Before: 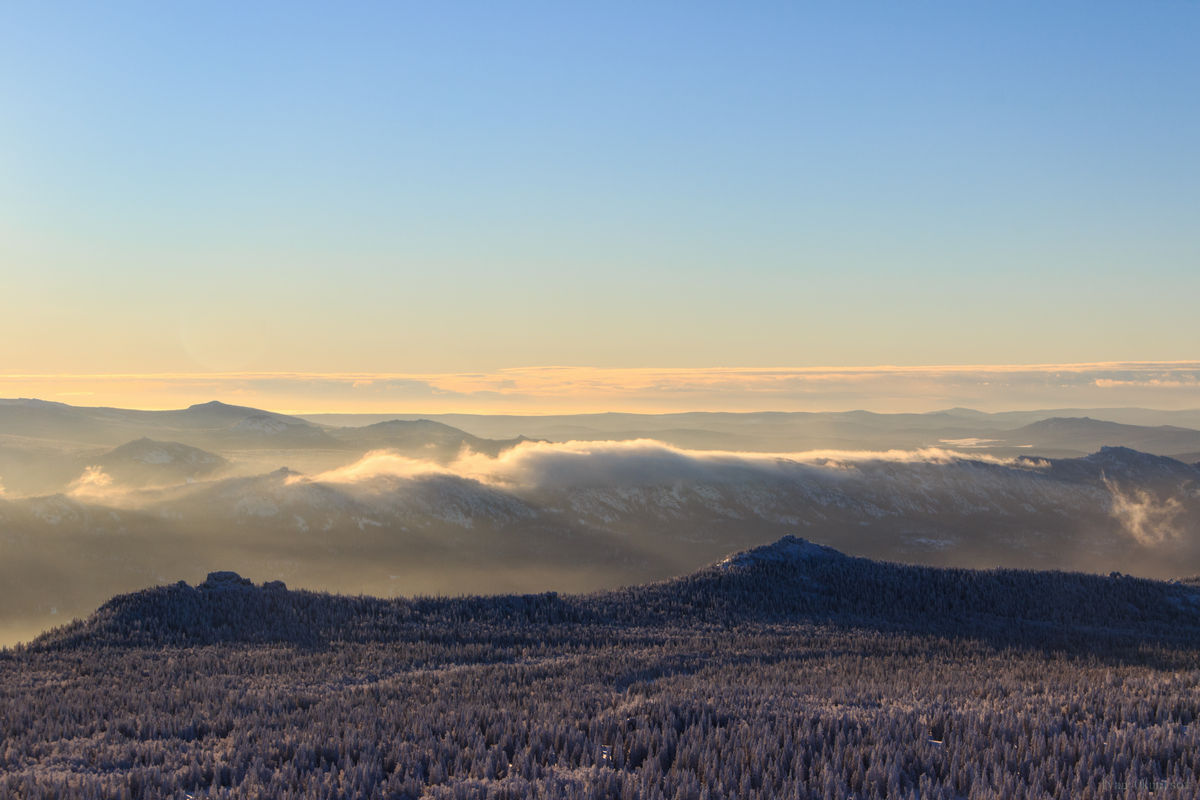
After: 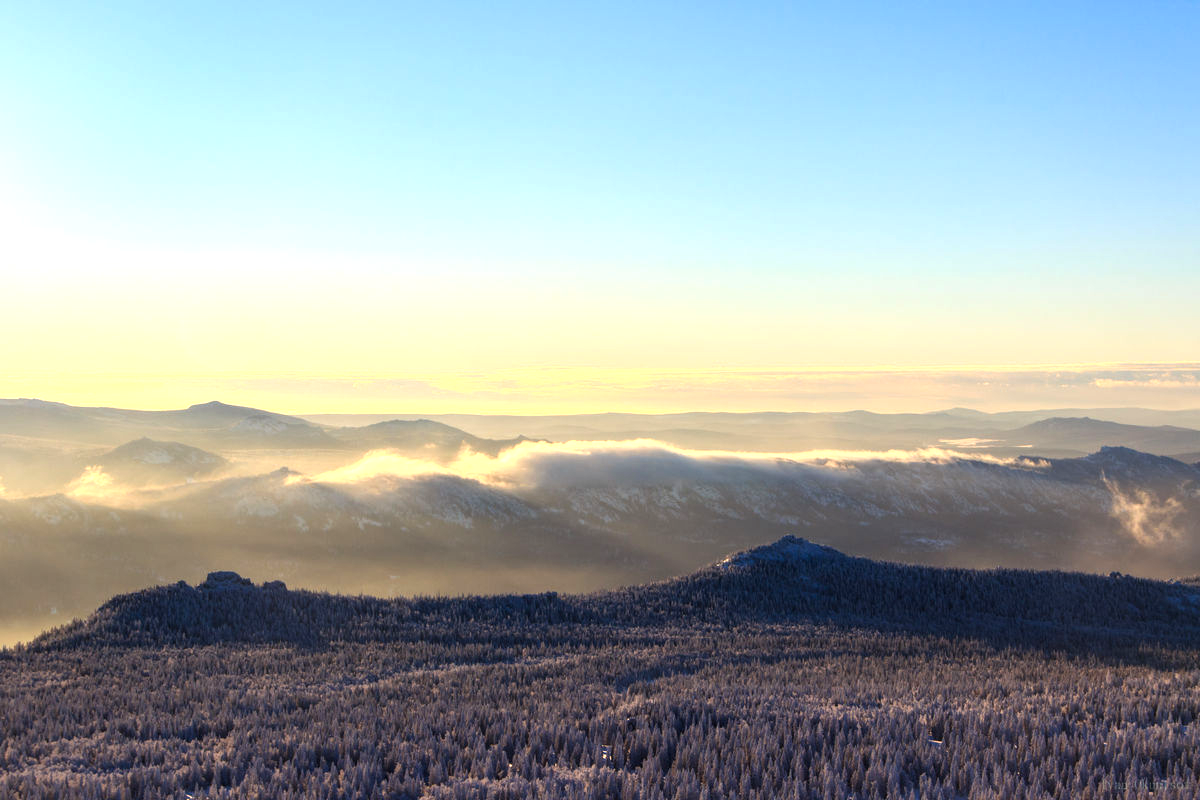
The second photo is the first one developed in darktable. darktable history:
exposure: black level correction 0.001, exposure 0.5 EV, compensate exposure bias true, compensate highlight preservation false
color balance: contrast 10%
